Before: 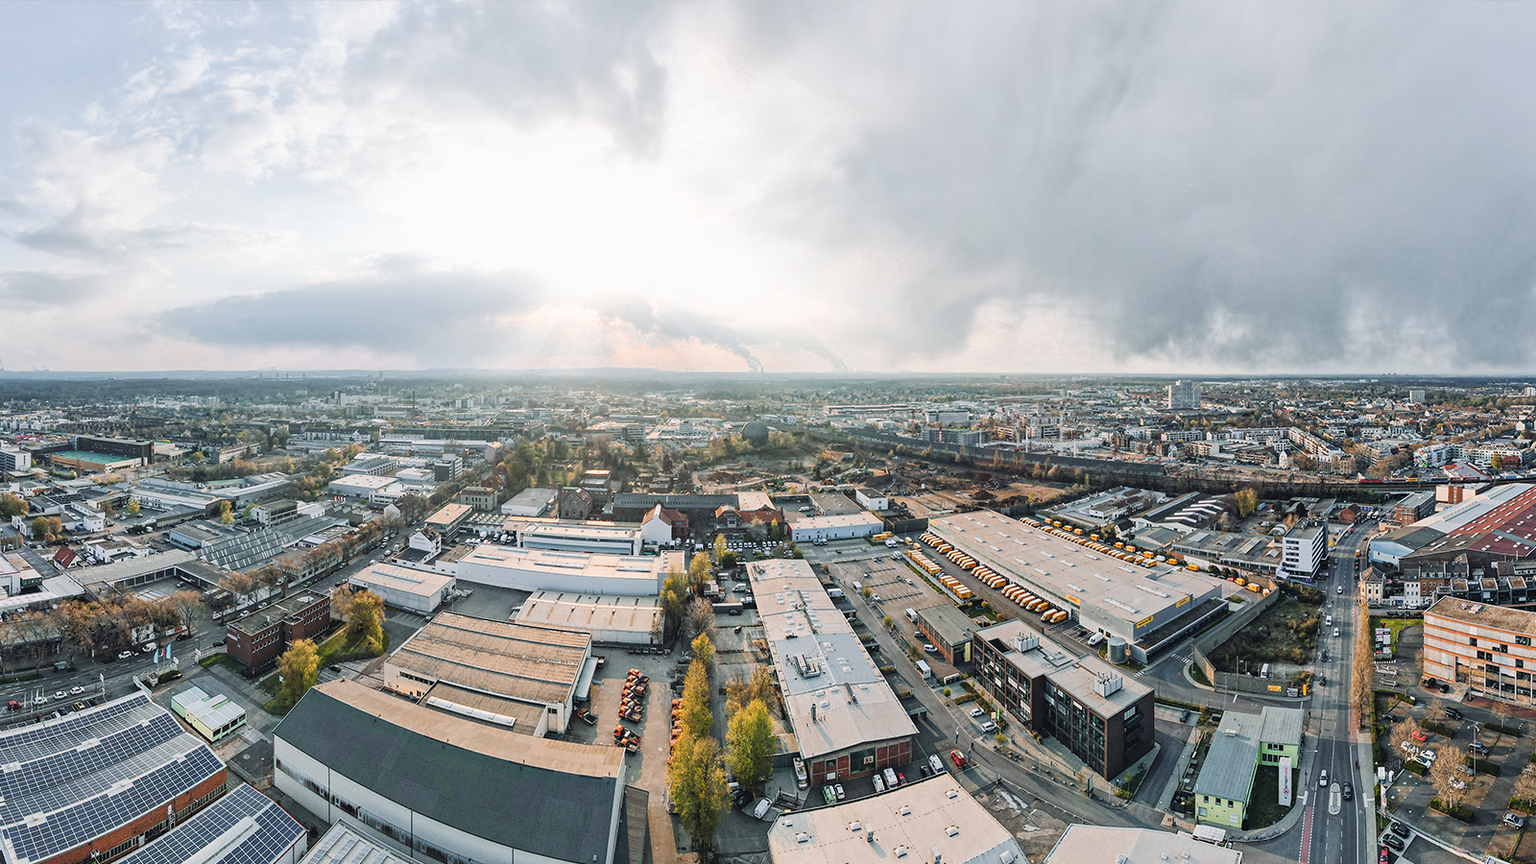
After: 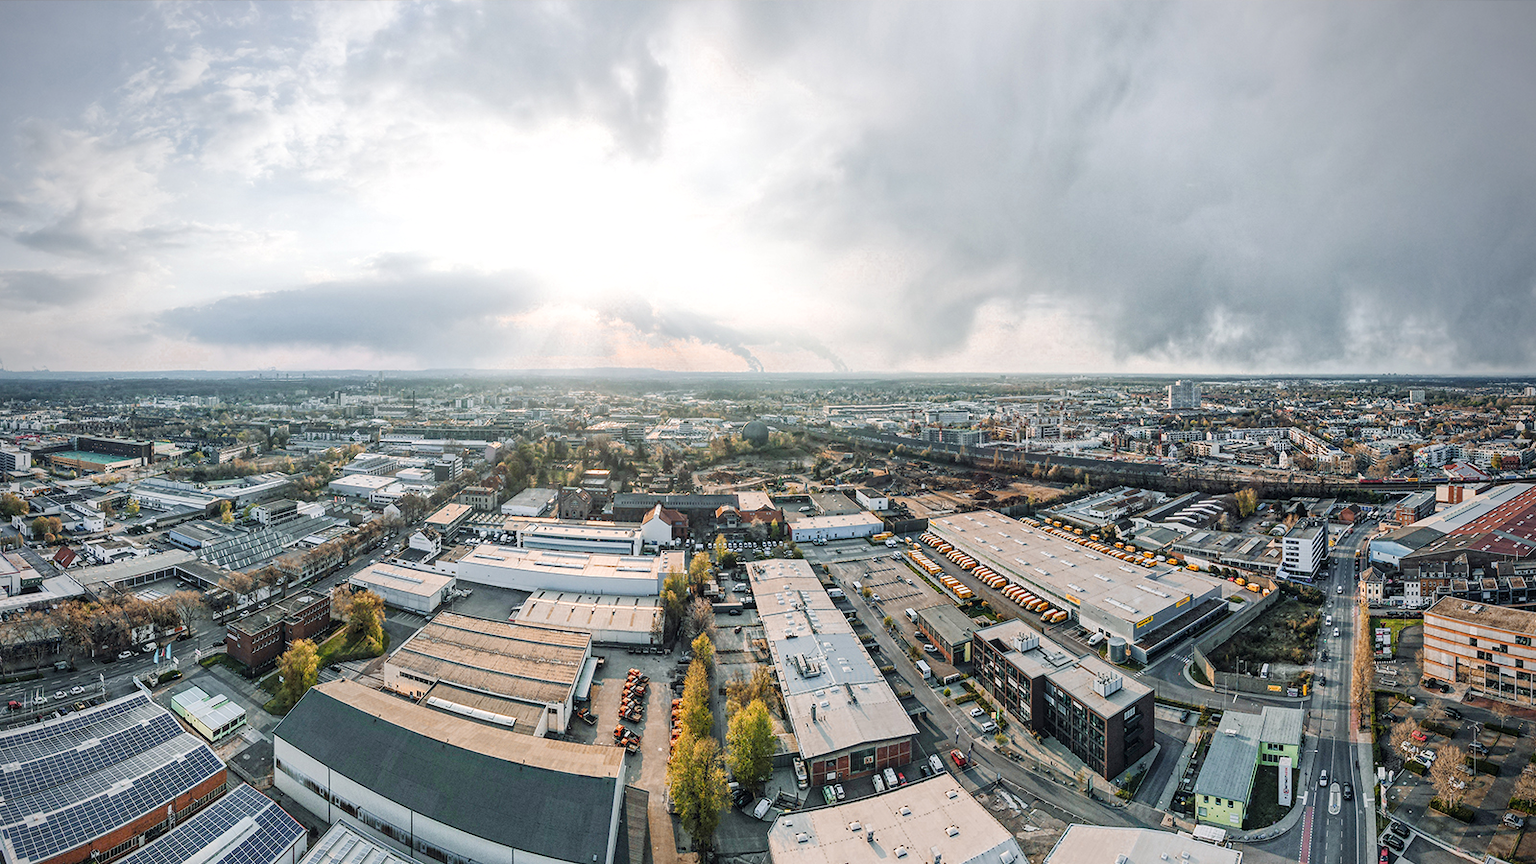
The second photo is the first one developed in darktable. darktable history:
vignetting: brightness -0.629, saturation -0.007, center (-0.028, 0.239)
local contrast: on, module defaults
